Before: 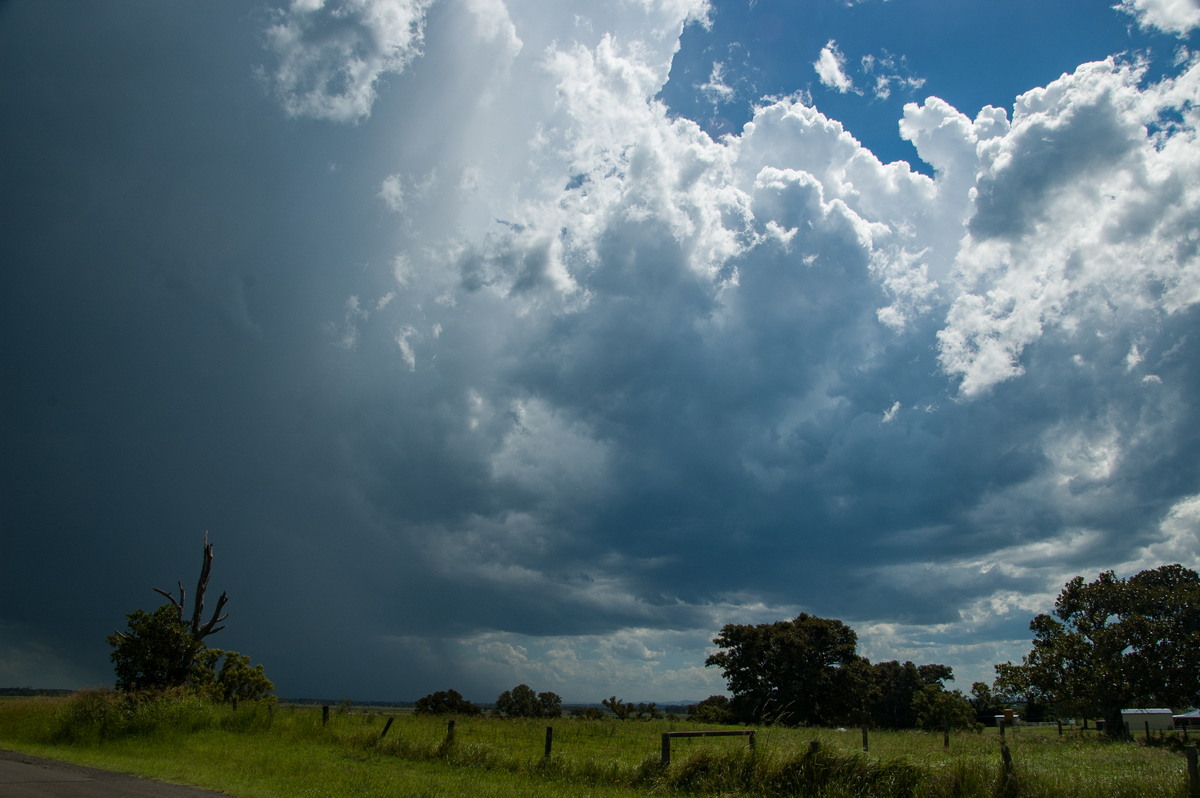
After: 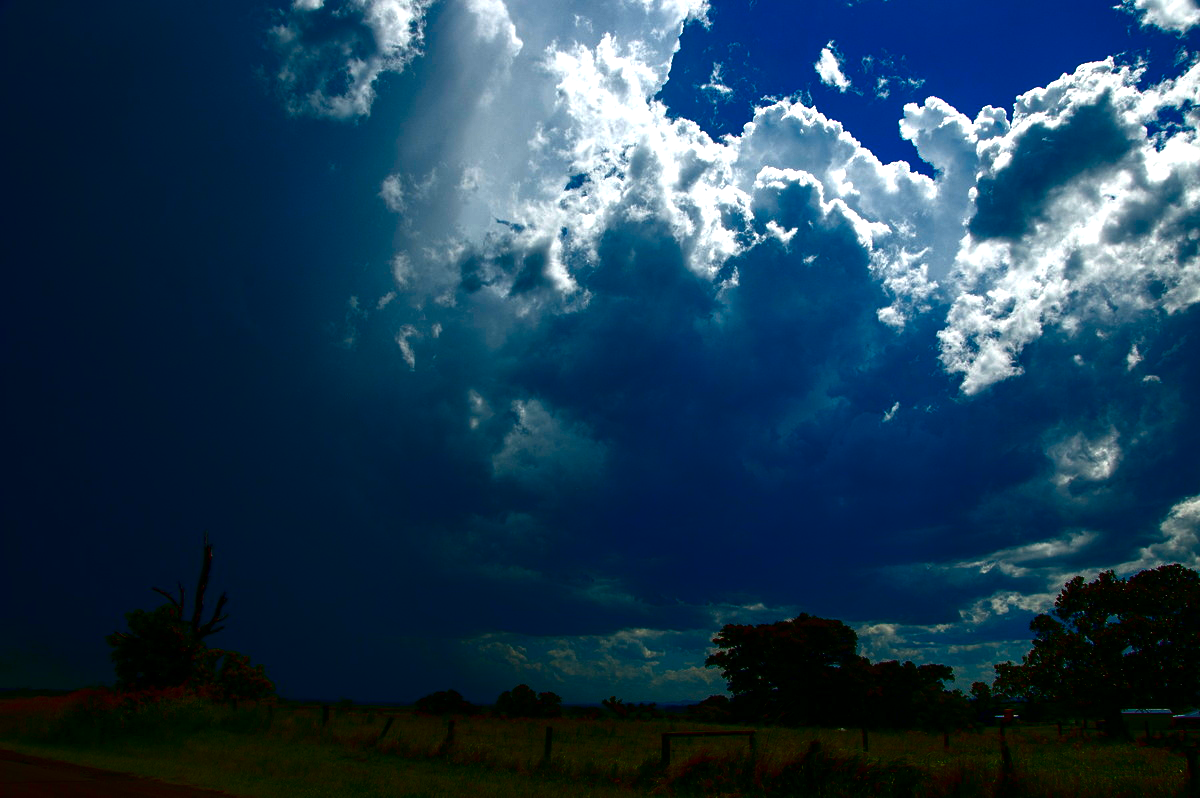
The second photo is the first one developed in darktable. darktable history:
exposure: black level correction 0, exposure 0.499 EV, compensate exposure bias true
contrast brightness saturation: brightness -0.984, saturation 0.993
